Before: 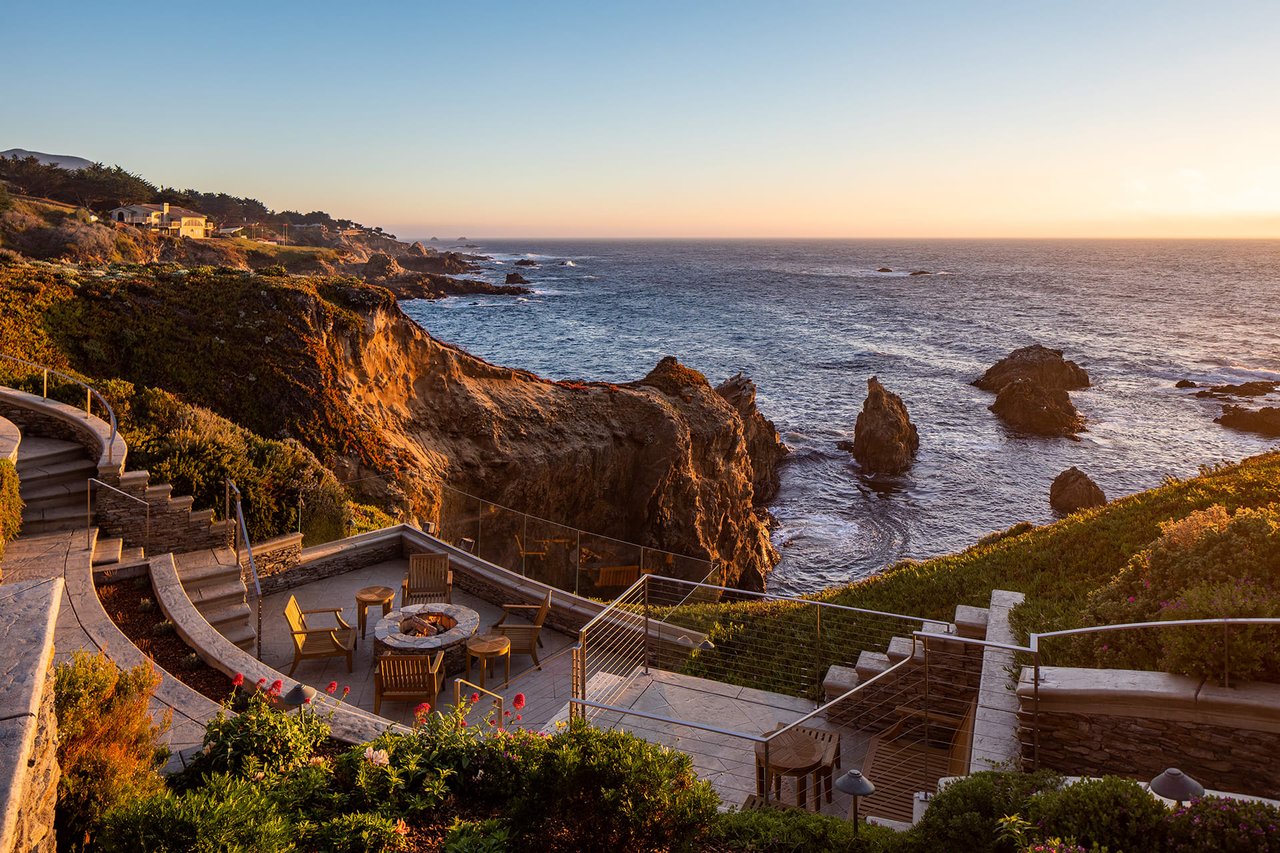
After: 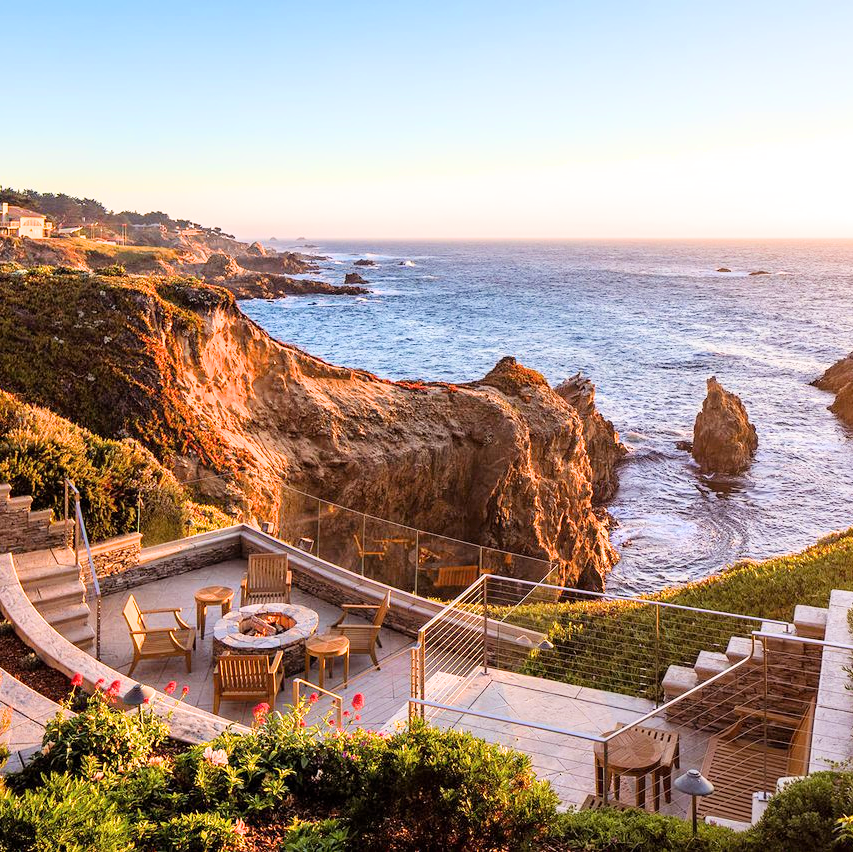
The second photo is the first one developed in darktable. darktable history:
exposure: black level correction 0, exposure 1.975 EV, compensate exposure bias true, compensate highlight preservation false
filmic rgb: black relative exposure -7.65 EV, white relative exposure 4.56 EV, hardness 3.61, color science v6 (2022)
crop and rotate: left 12.648%, right 20.685%
